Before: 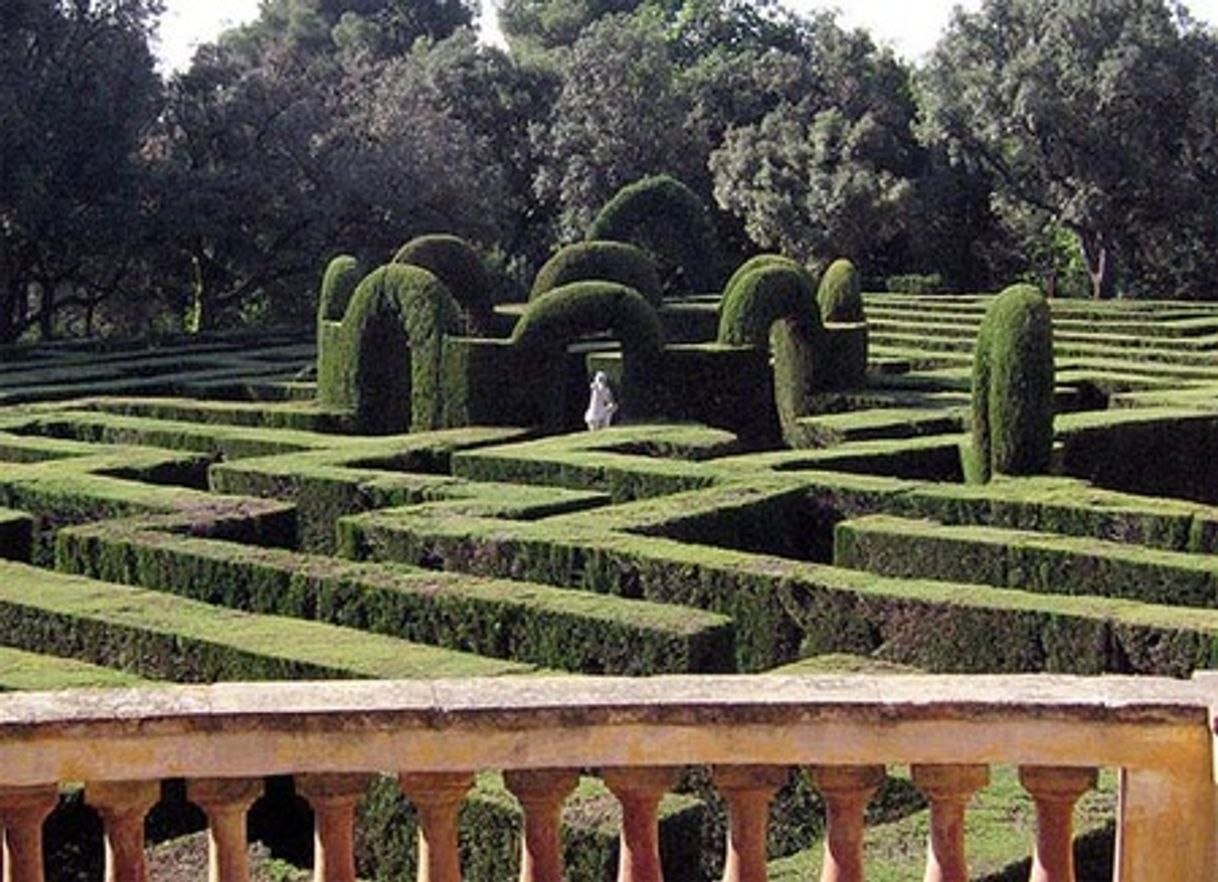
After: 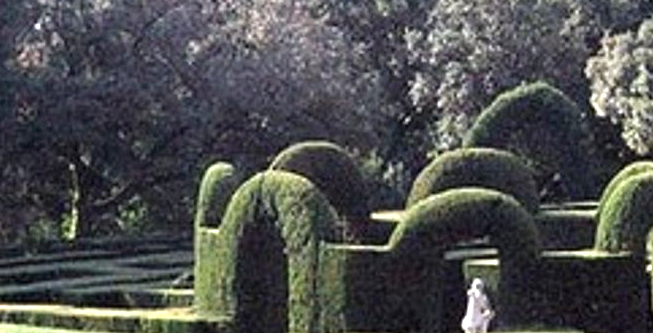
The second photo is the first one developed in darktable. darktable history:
exposure: black level correction 0, exposure 0.953 EV, compensate exposure bias true, compensate highlight preservation false
color zones: curves: ch0 [(0.018, 0.548) (0.197, 0.654) (0.425, 0.447) (0.605, 0.658) (0.732, 0.579)]; ch1 [(0.105, 0.531) (0.224, 0.531) (0.386, 0.39) (0.618, 0.456) (0.732, 0.456) (0.956, 0.421)]; ch2 [(0.039, 0.583) (0.215, 0.465) (0.399, 0.544) (0.465, 0.548) (0.614, 0.447) (0.724, 0.43) (0.882, 0.623) (0.956, 0.632)]
crop: left 10.121%, top 10.631%, right 36.218%, bottom 51.526%
